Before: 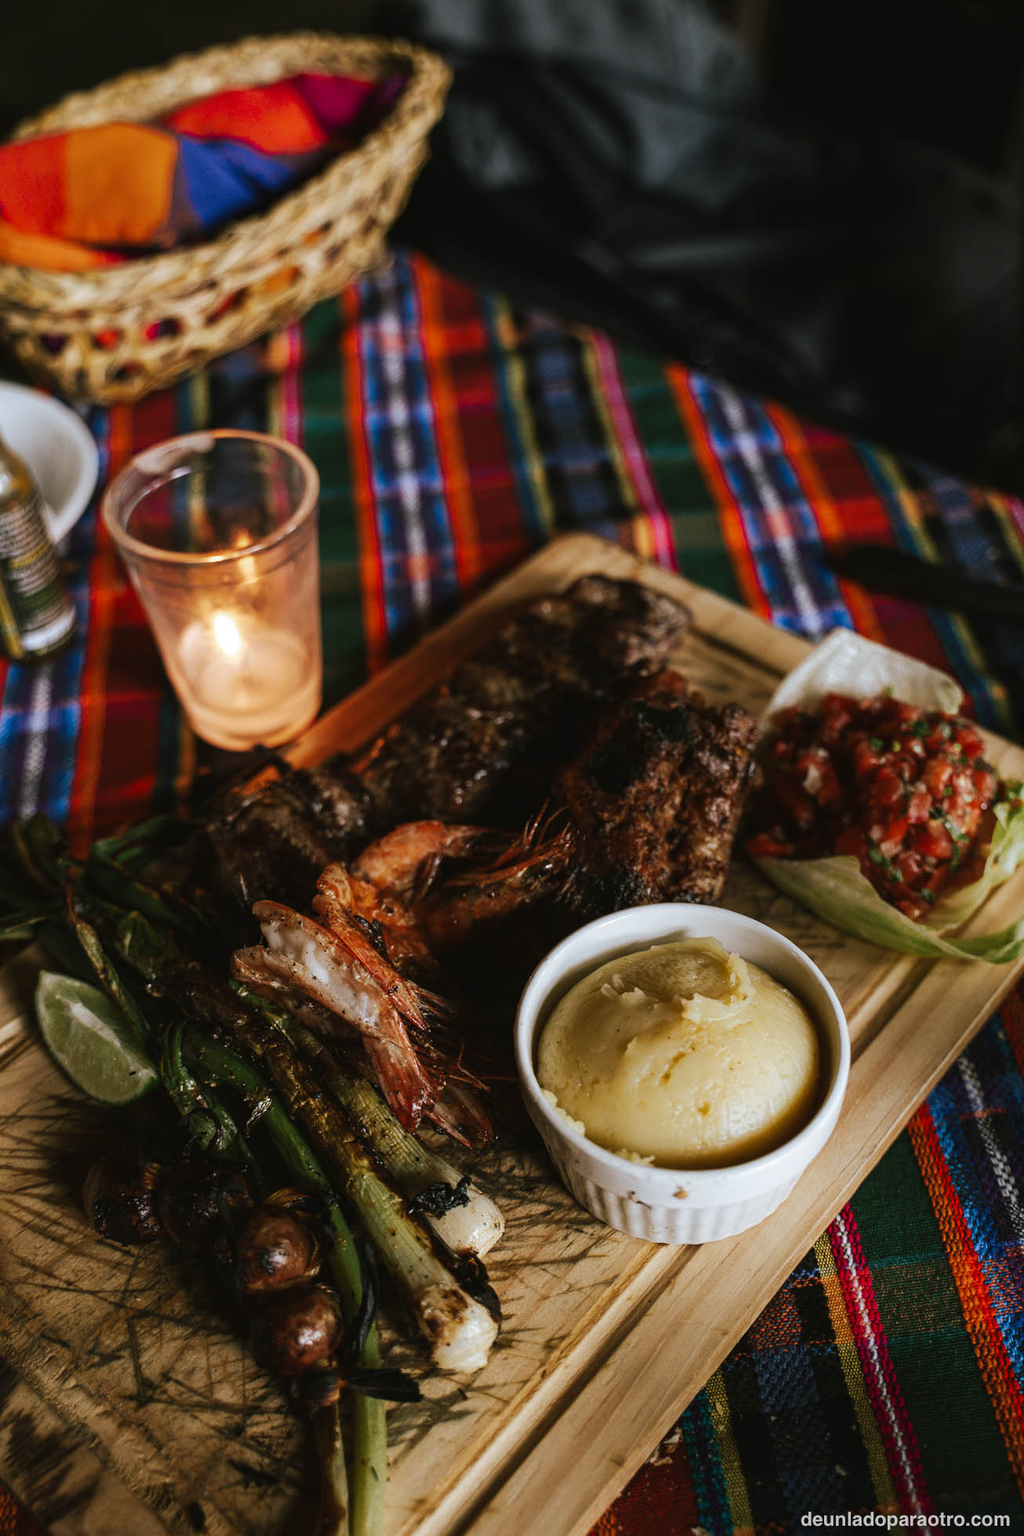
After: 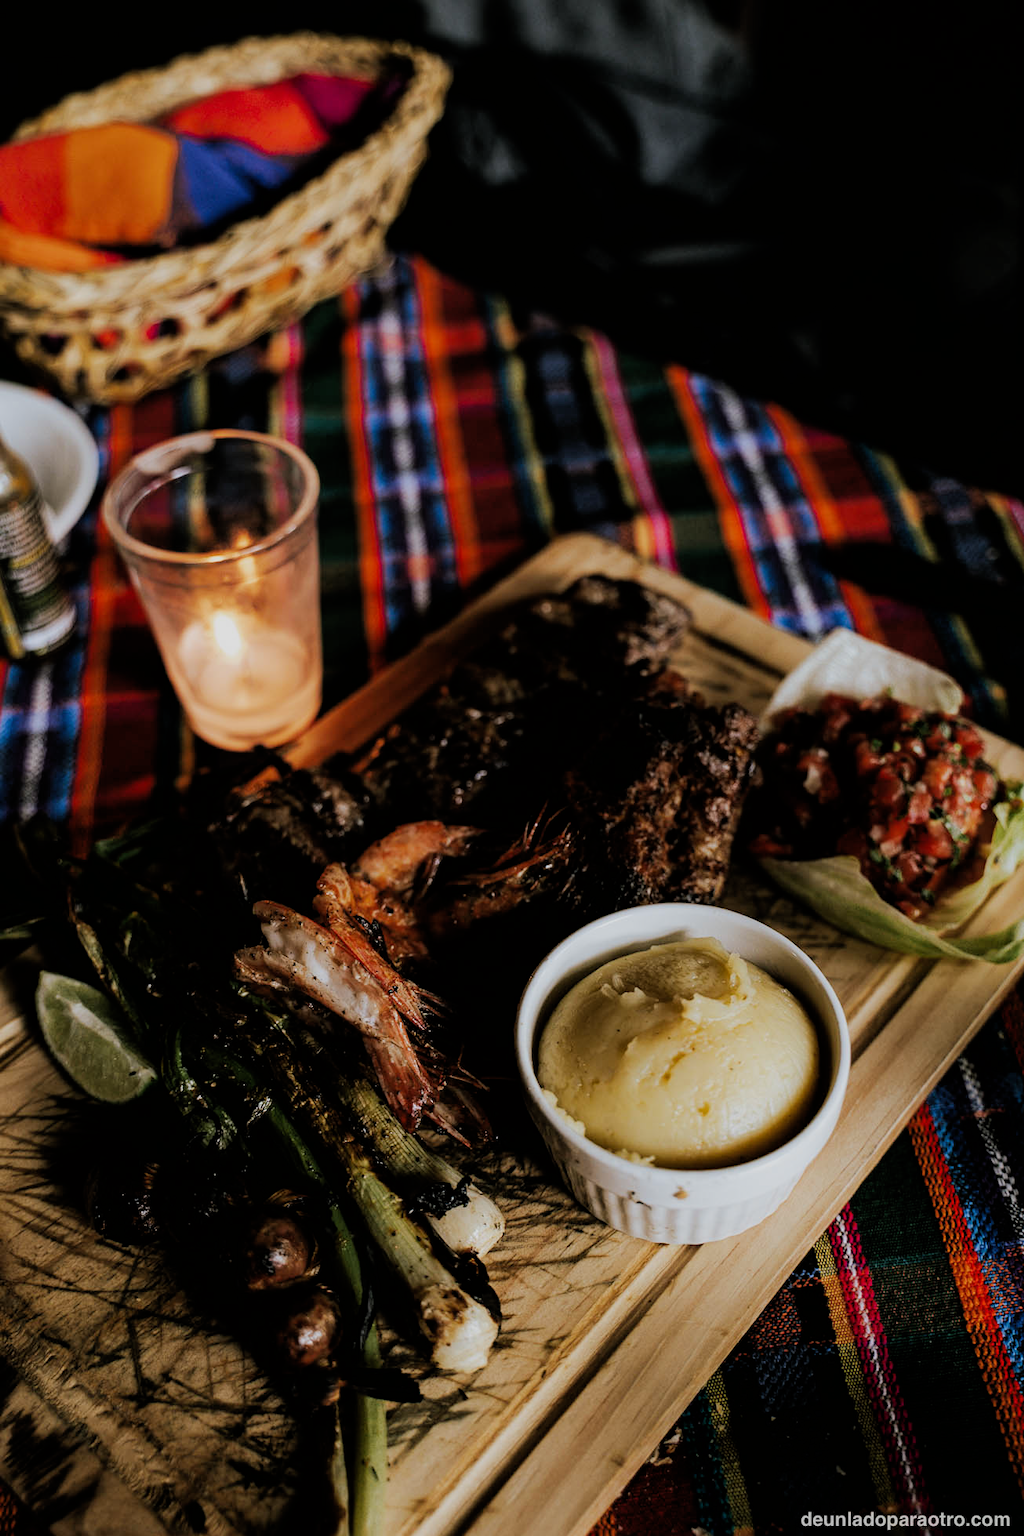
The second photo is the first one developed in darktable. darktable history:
exposure: compensate highlight preservation false
filmic rgb: black relative exposure -5 EV, hardness 2.88, contrast 1.1
